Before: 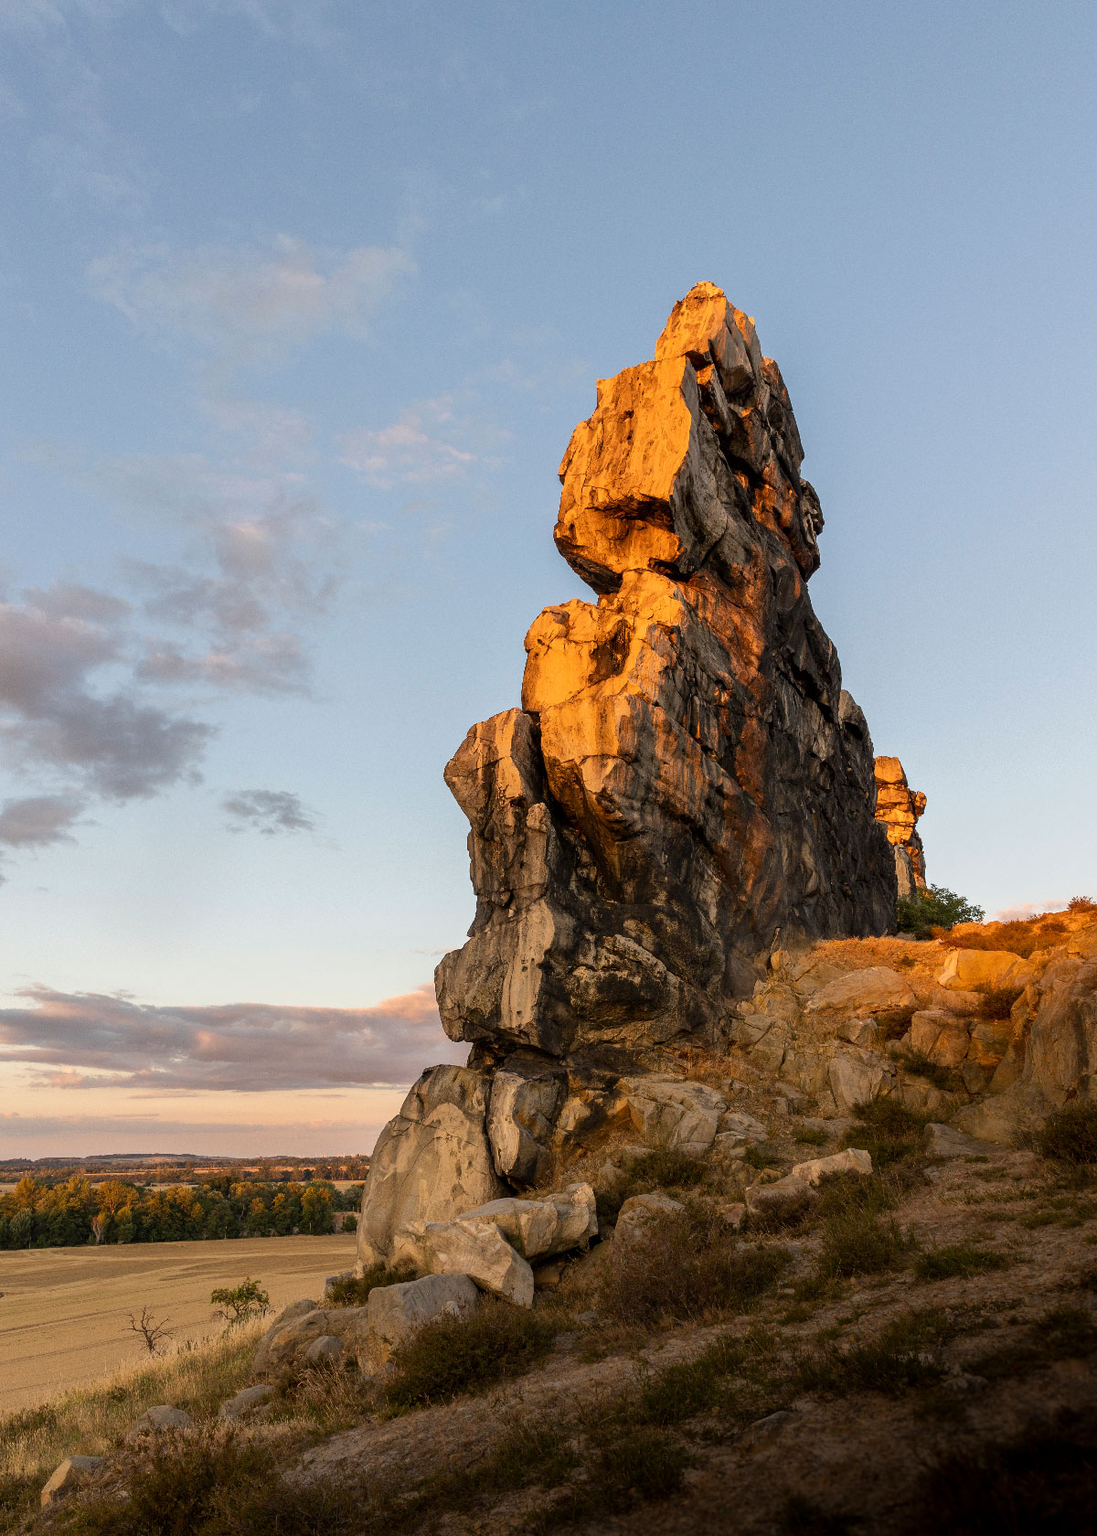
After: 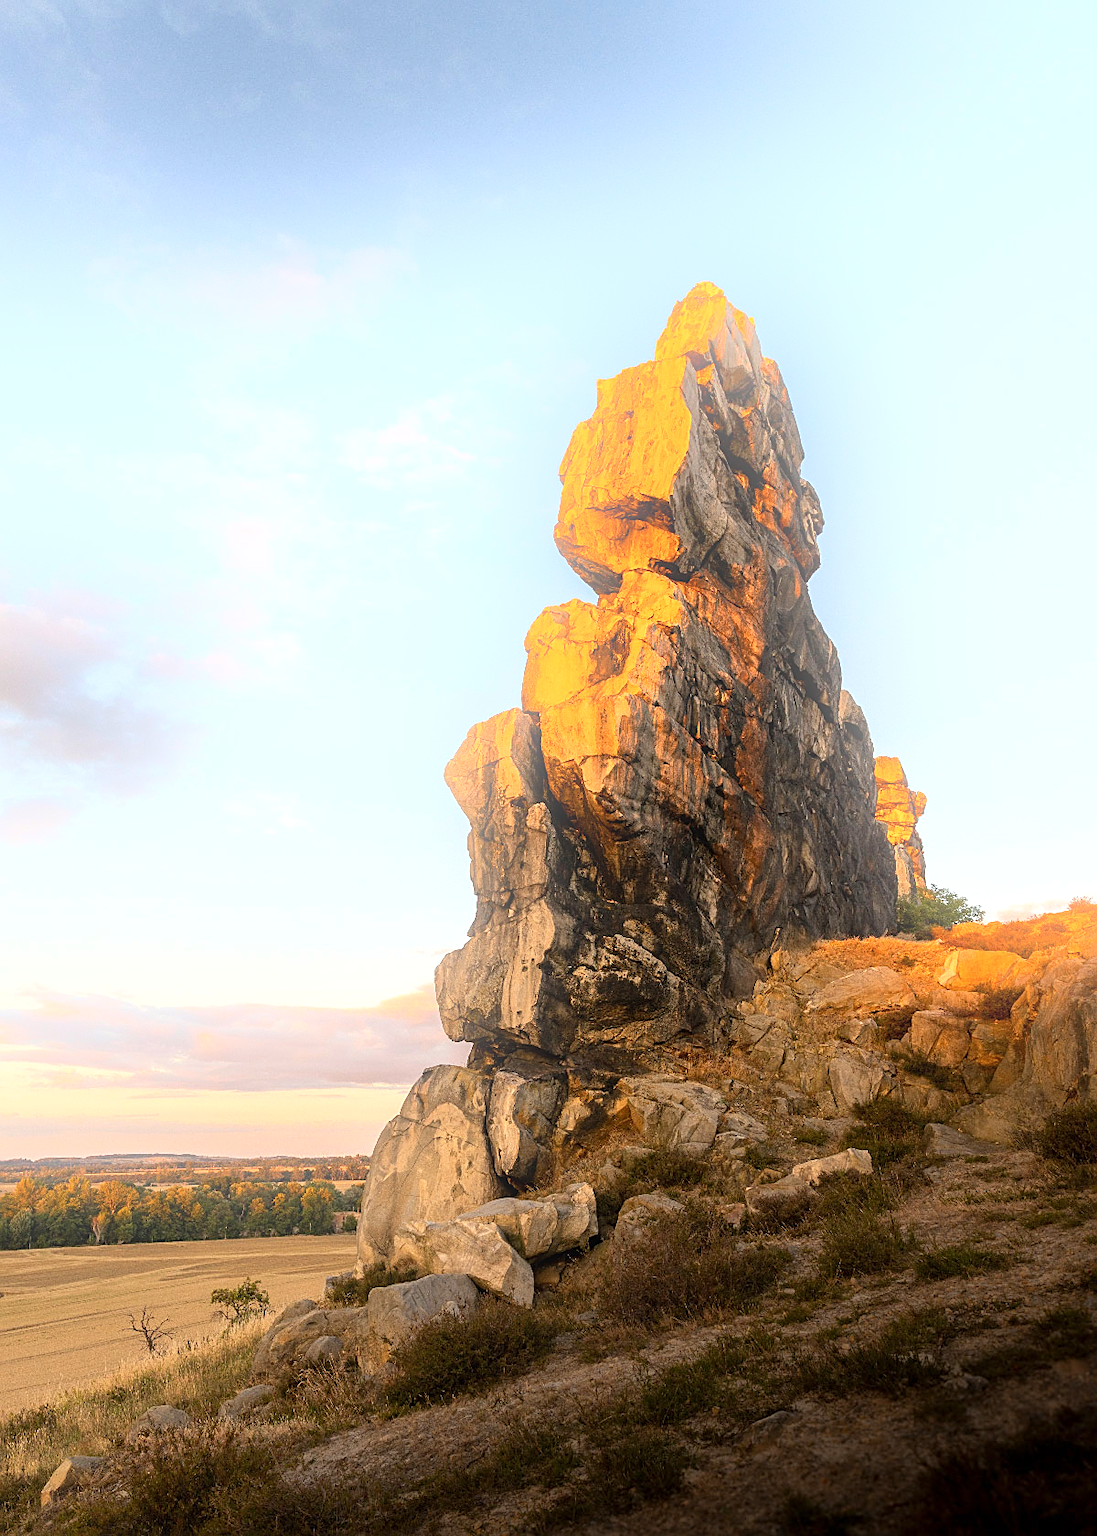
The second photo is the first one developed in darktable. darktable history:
exposure: exposure 0.515 EV, compensate highlight preservation false
bloom: on, module defaults
sharpen: on, module defaults
